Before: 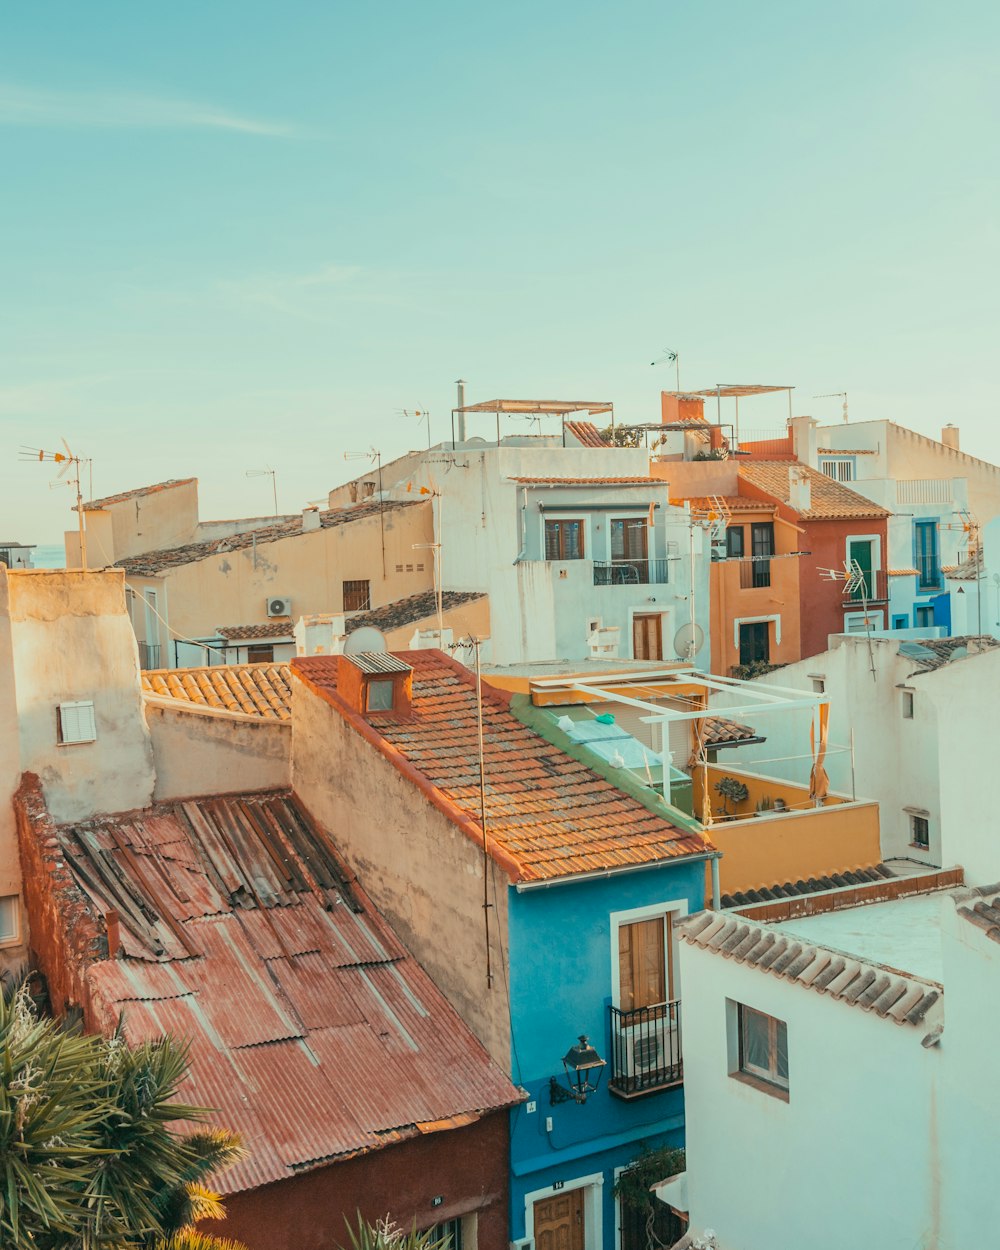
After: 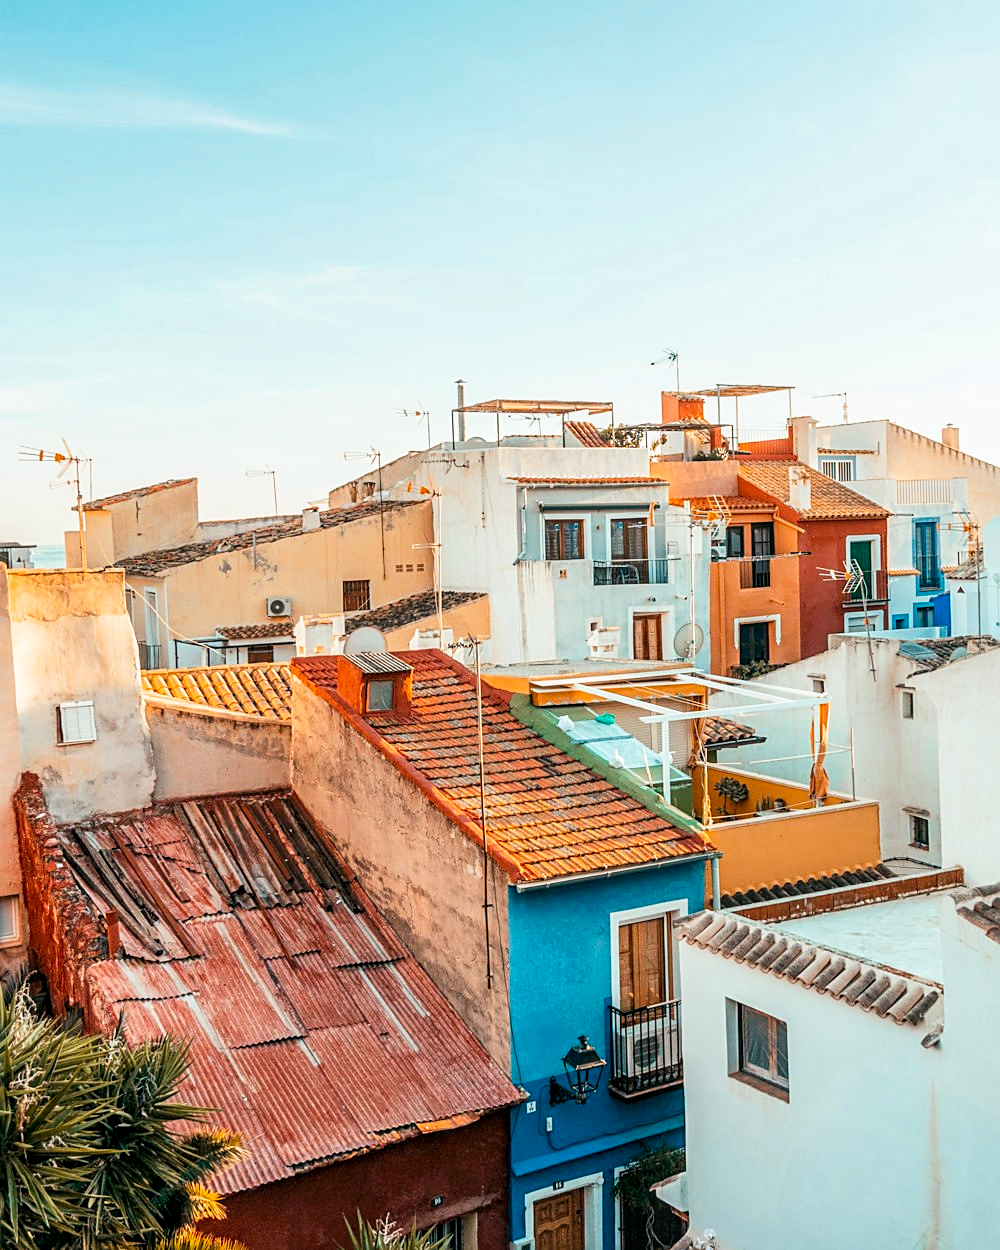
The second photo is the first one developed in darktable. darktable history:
sharpen: on, module defaults
tone curve: curves: ch0 [(0, 0) (0.003, 0) (0.011, 0.001) (0.025, 0.002) (0.044, 0.004) (0.069, 0.006) (0.1, 0.009) (0.136, 0.03) (0.177, 0.076) (0.224, 0.13) (0.277, 0.202) (0.335, 0.28) (0.399, 0.367) (0.468, 0.46) (0.543, 0.562) (0.623, 0.67) (0.709, 0.787) (0.801, 0.889) (0.898, 0.972) (1, 1)], preserve colors none
white balance: red 1.05, blue 1.072
local contrast: on, module defaults
